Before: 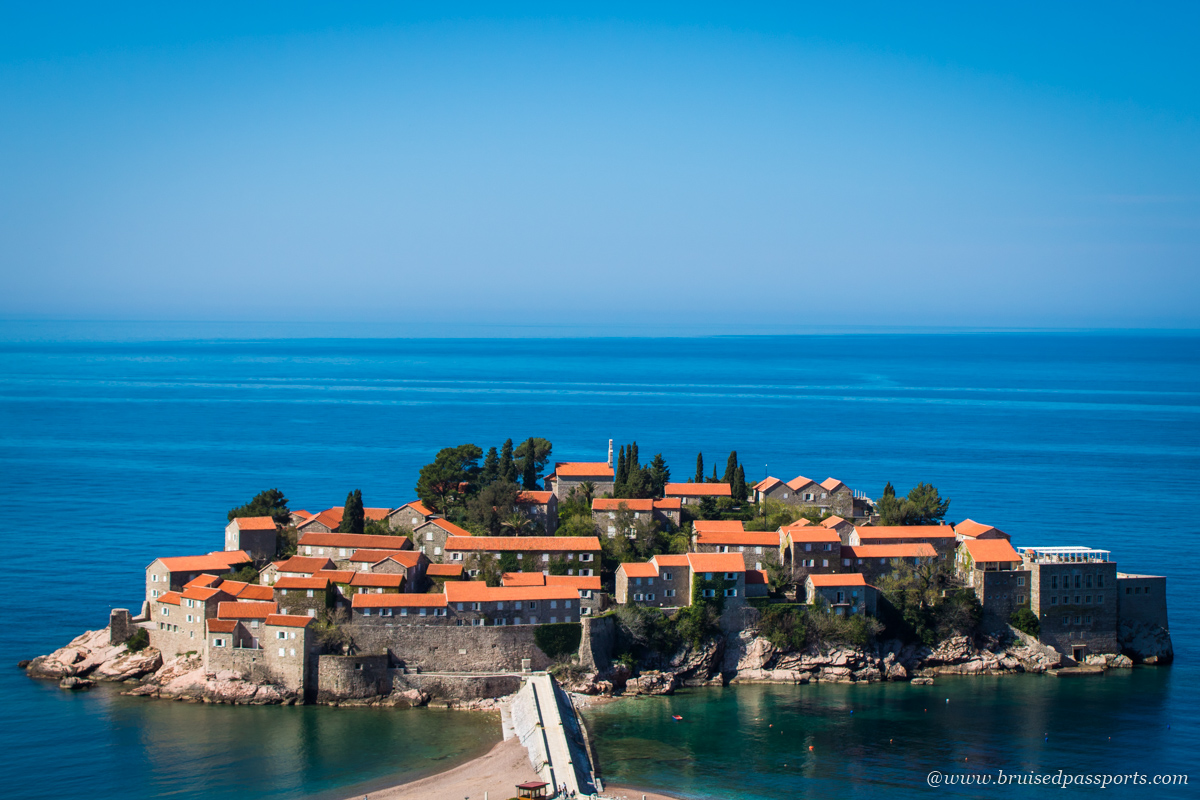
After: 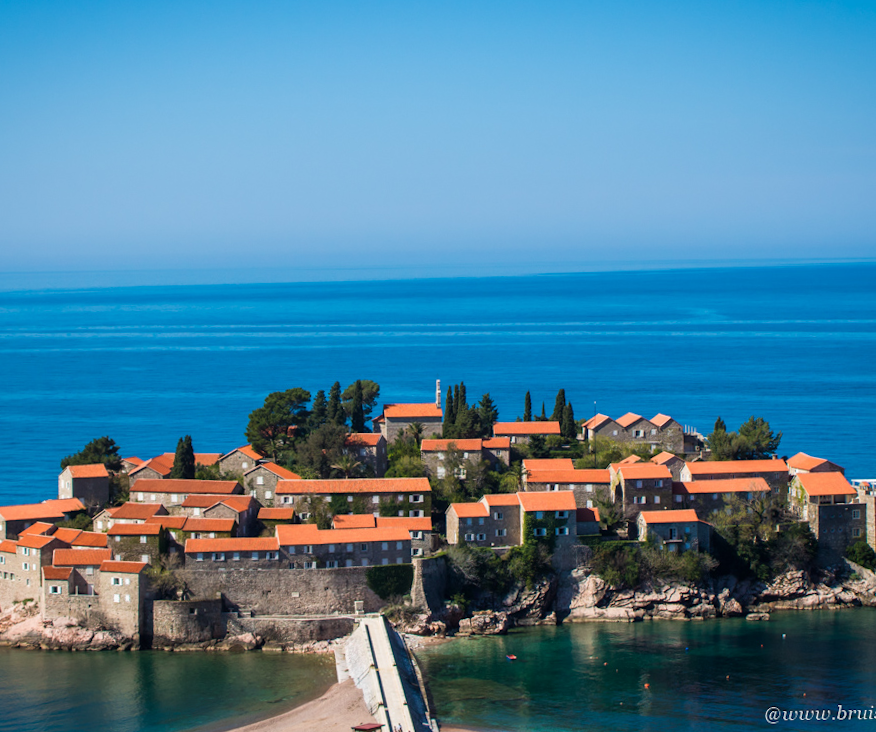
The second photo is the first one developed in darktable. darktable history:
rotate and perspective: rotation -1.32°, lens shift (horizontal) -0.031, crop left 0.015, crop right 0.985, crop top 0.047, crop bottom 0.982
crop and rotate: left 13.15%, top 5.251%, right 12.609%
